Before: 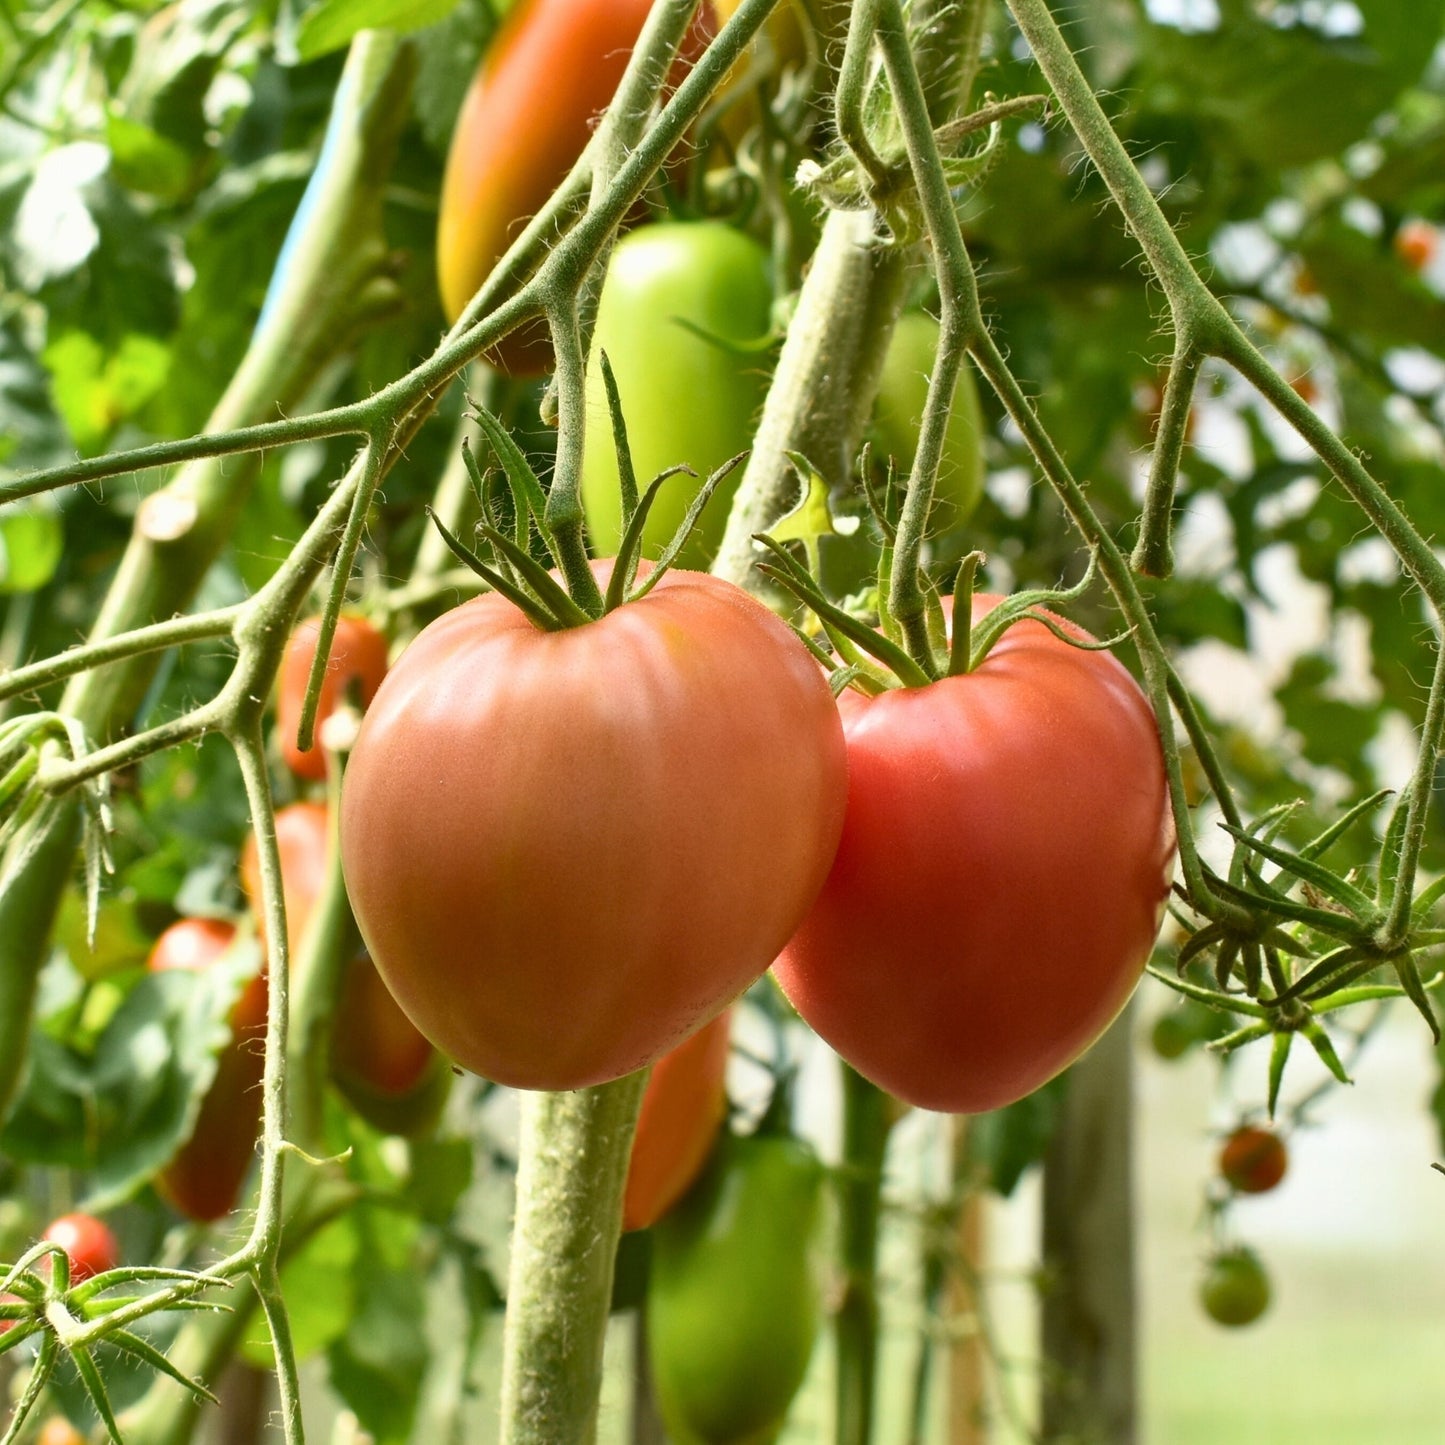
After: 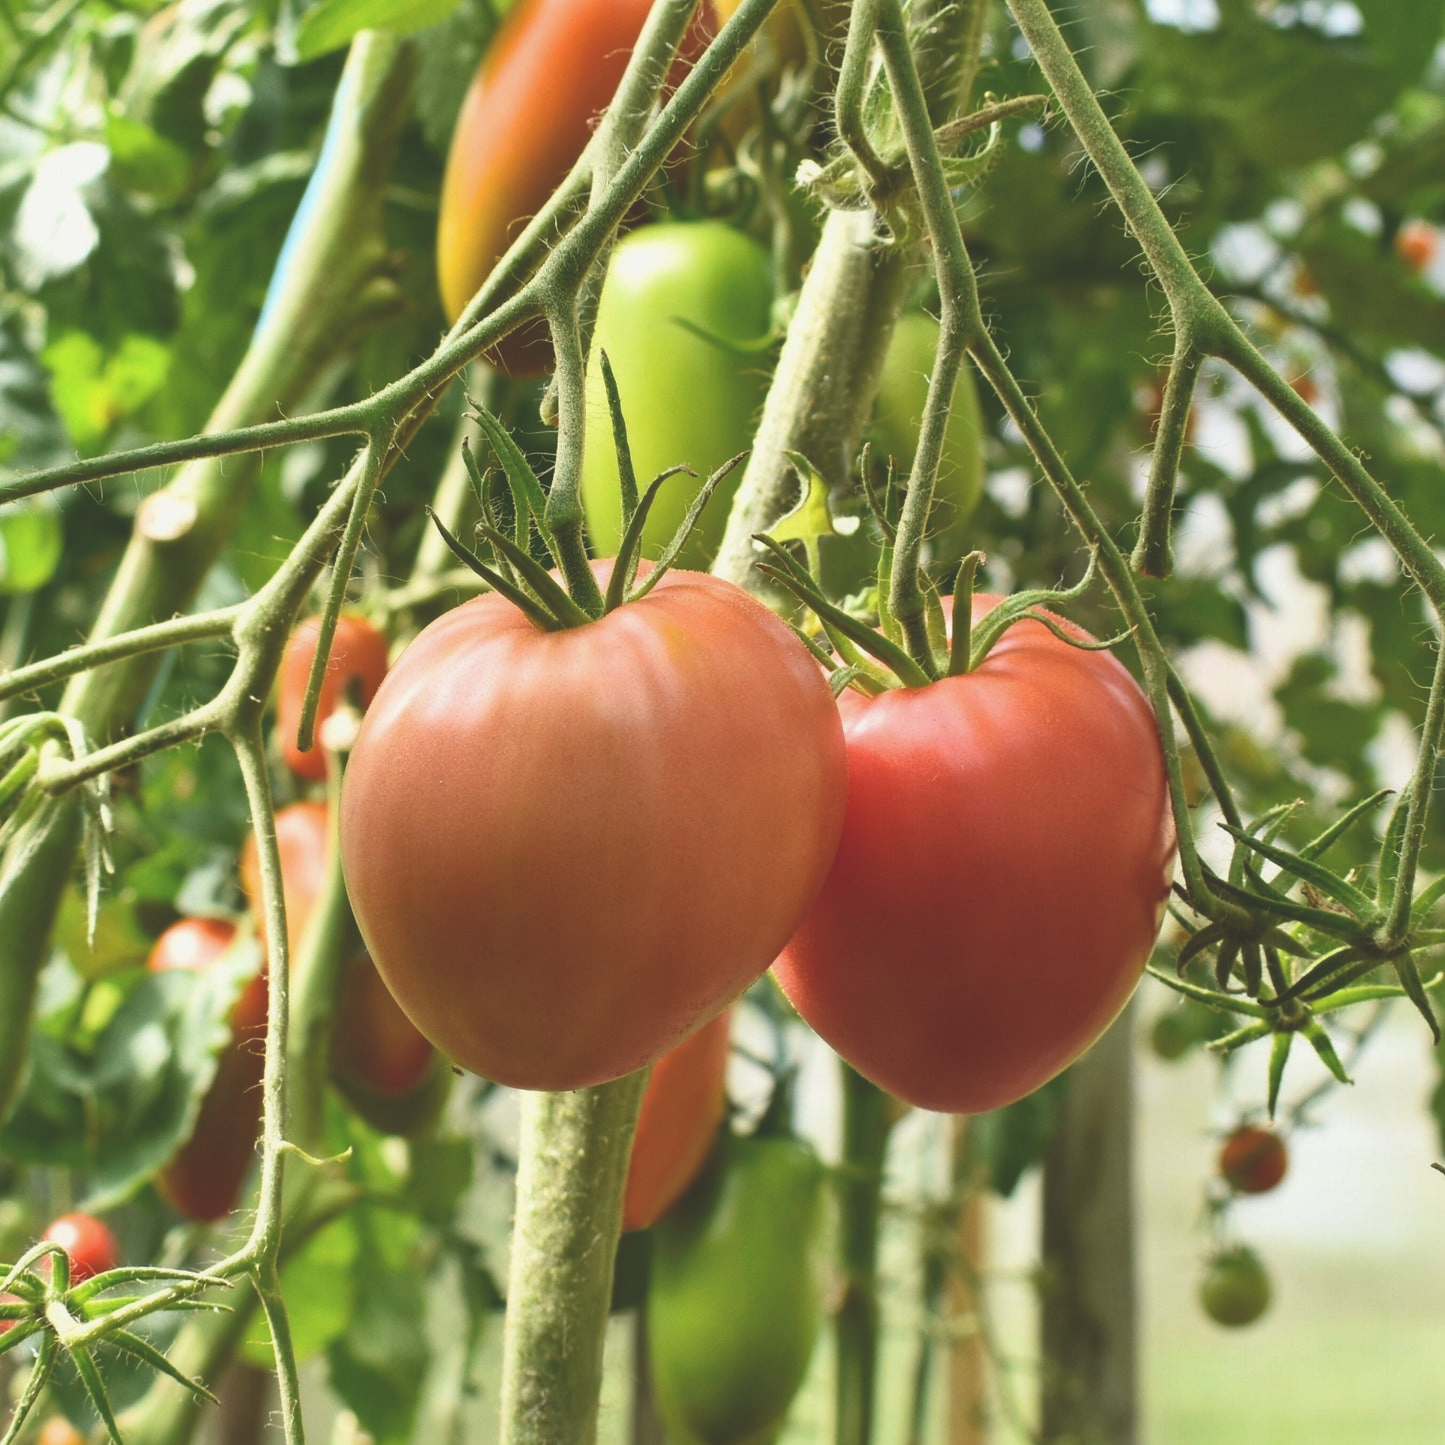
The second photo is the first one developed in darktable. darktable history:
exposure: black level correction -0.025, exposure -0.117 EV, compensate exposure bias true, compensate highlight preservation false
tone equalizer: mask exposure compensation -0.504 EV
